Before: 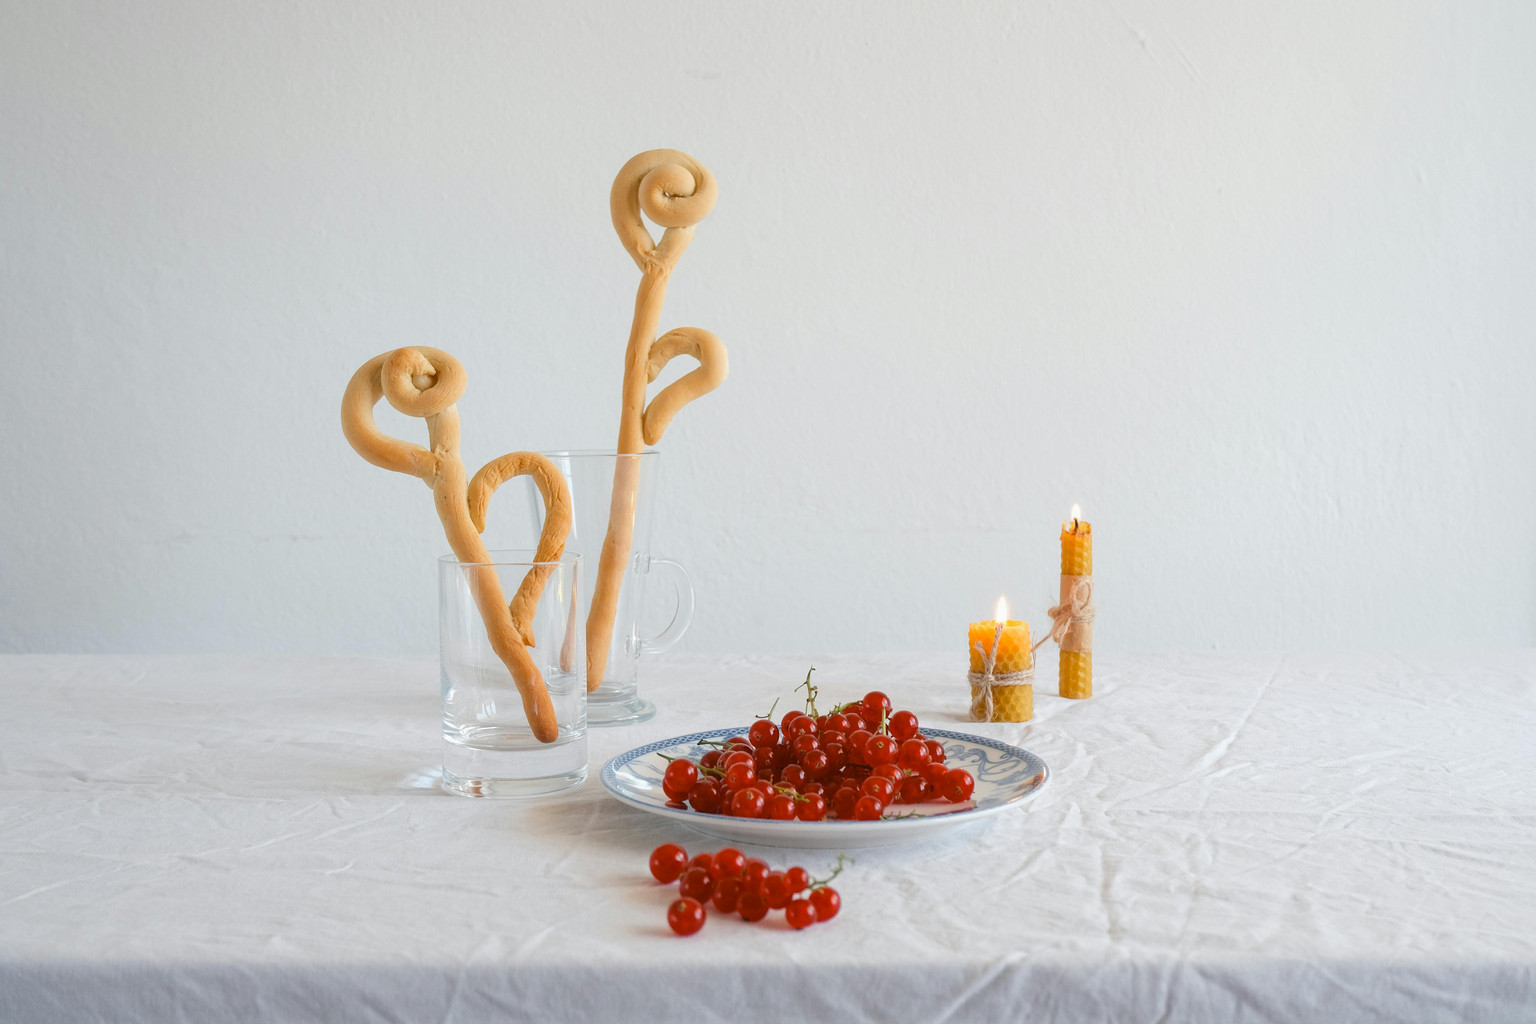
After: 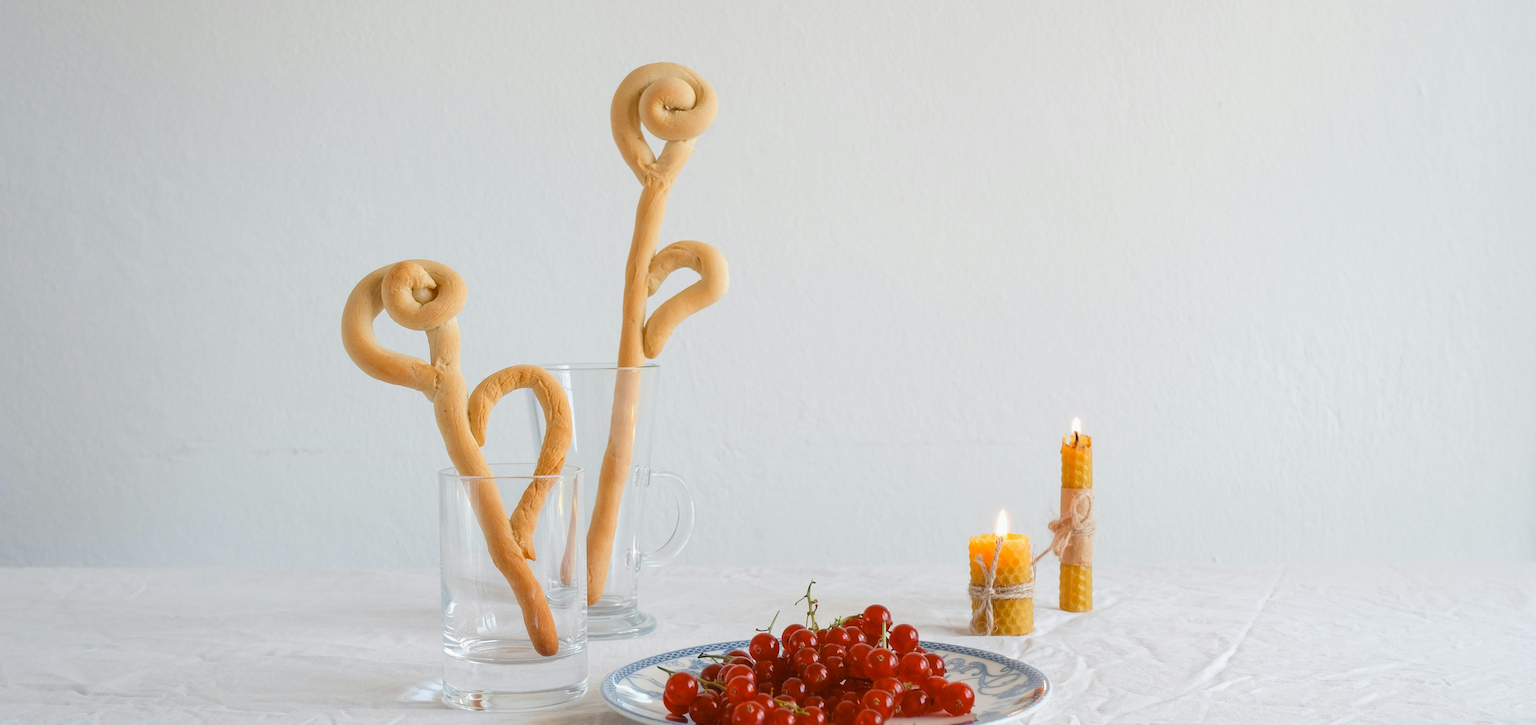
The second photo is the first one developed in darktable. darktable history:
crop and rotate: top 8.516%, bottom 20.625%
